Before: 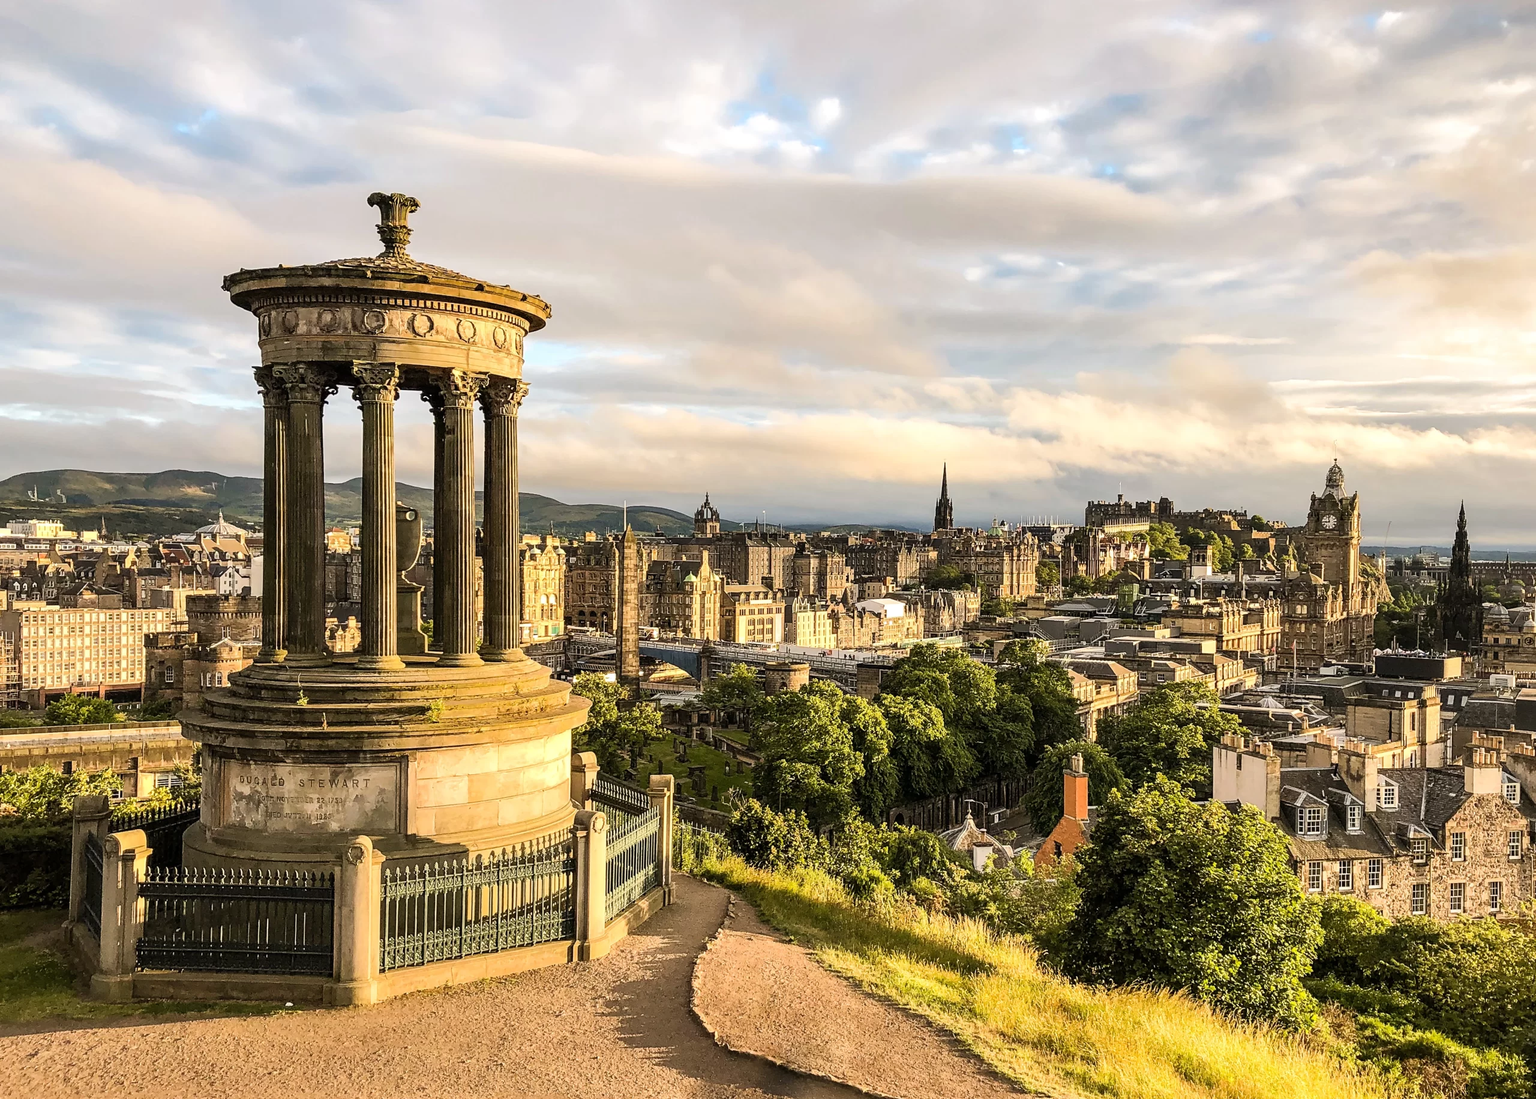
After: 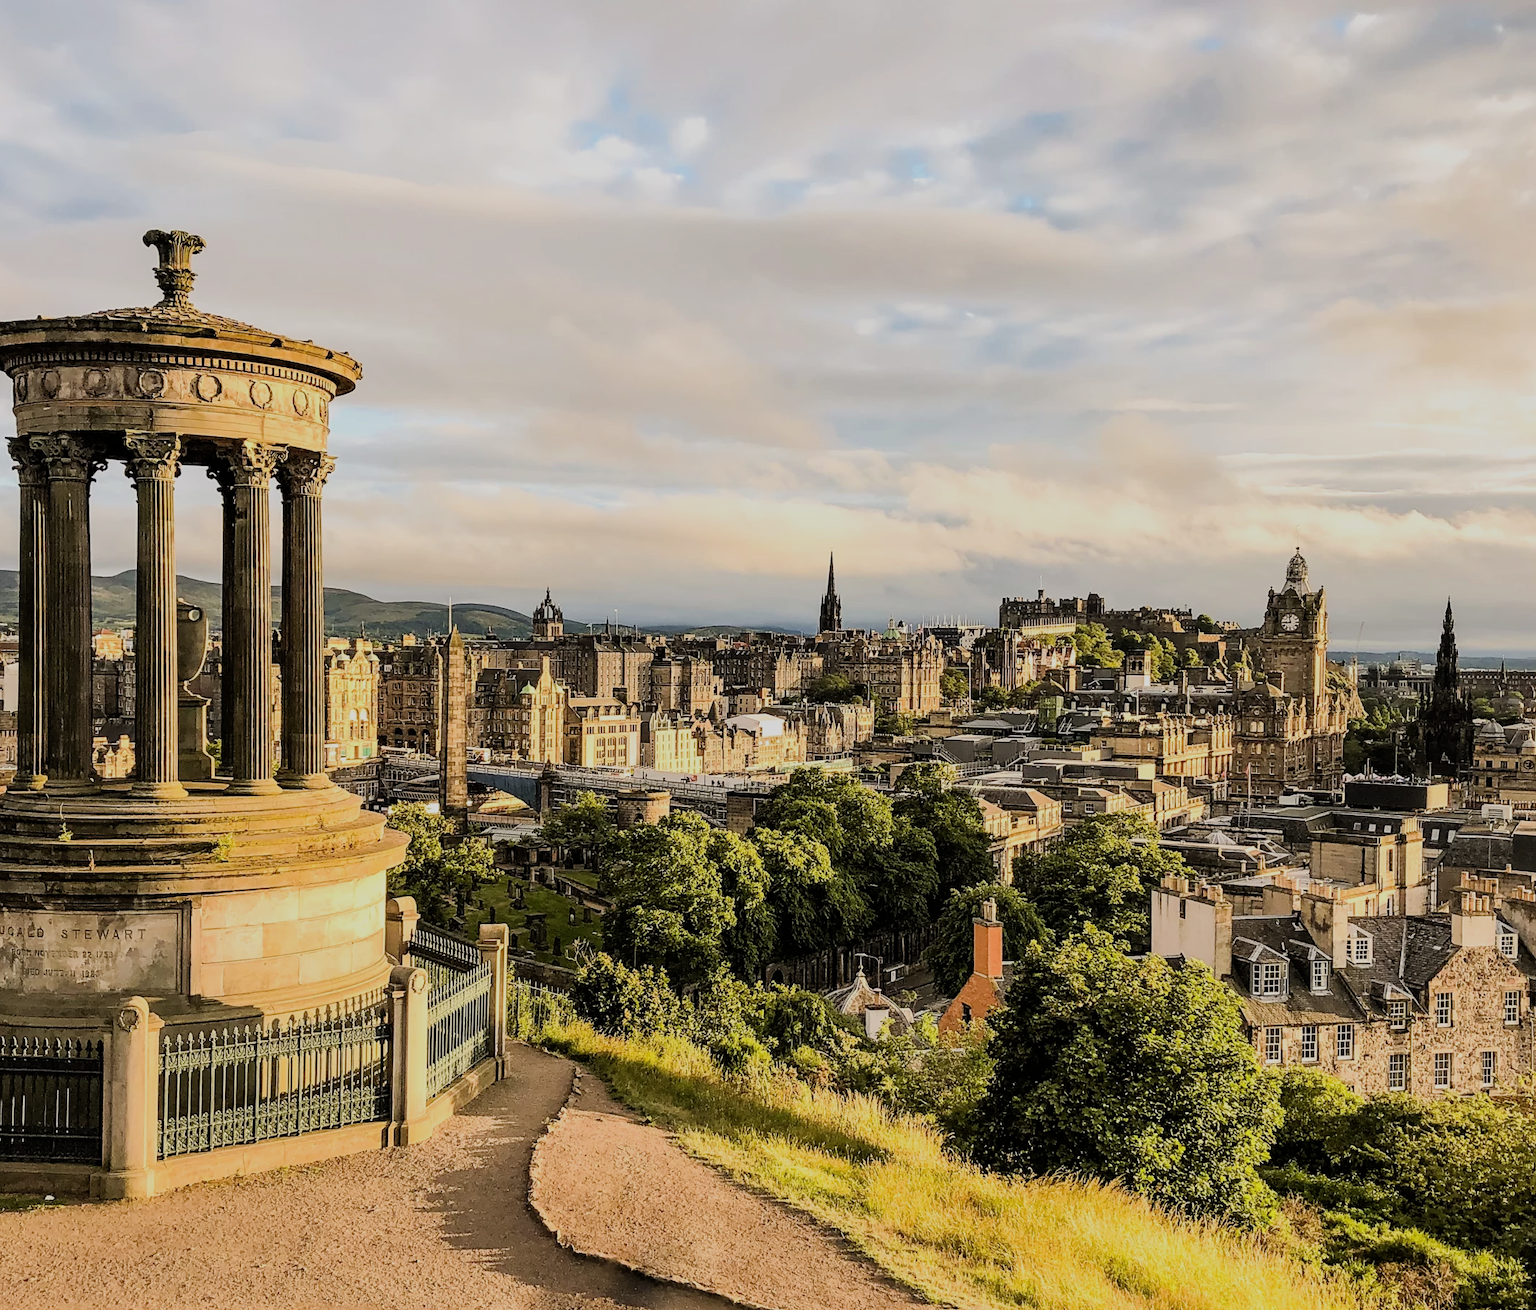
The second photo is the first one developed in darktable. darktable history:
crop: left 16.145%
filmic rgb: black relative exposure -7.65 EV, white relative exposure 4.56 EV, hardness 3.61
